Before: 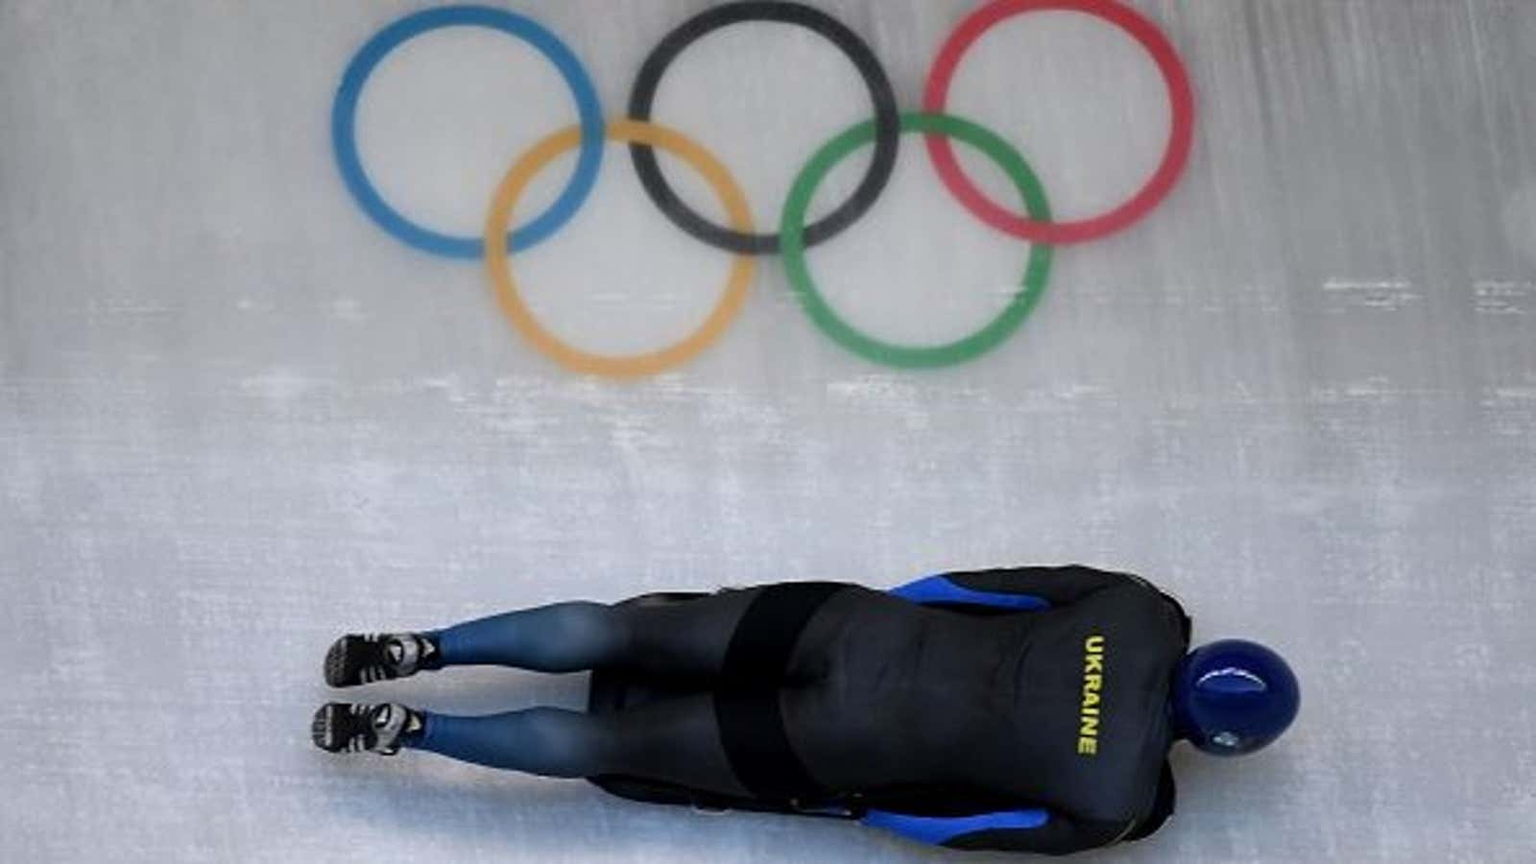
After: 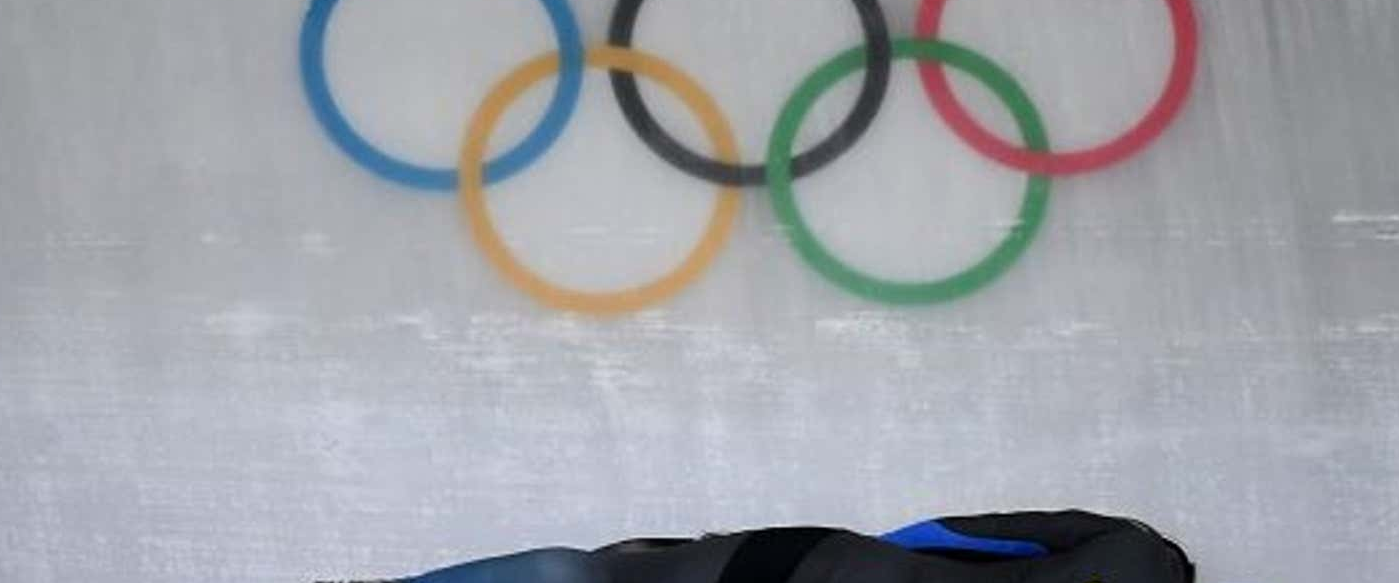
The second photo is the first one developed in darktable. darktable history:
crop: left 2.896%, top 8.871%, right 9.624%, bottom 26.335%
